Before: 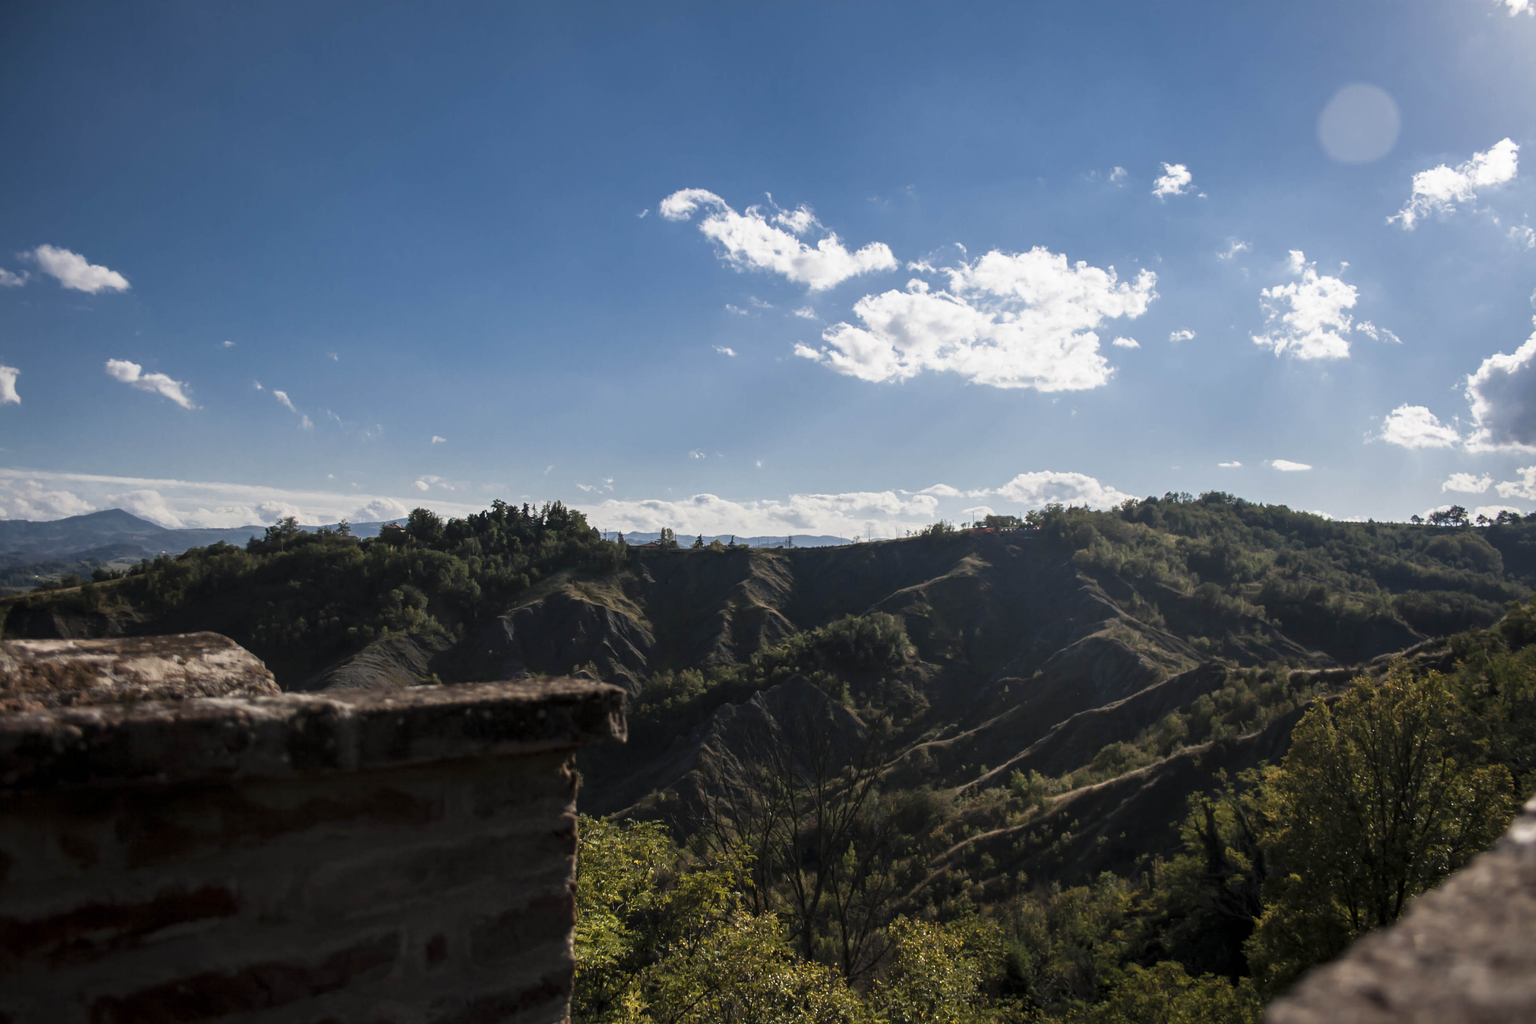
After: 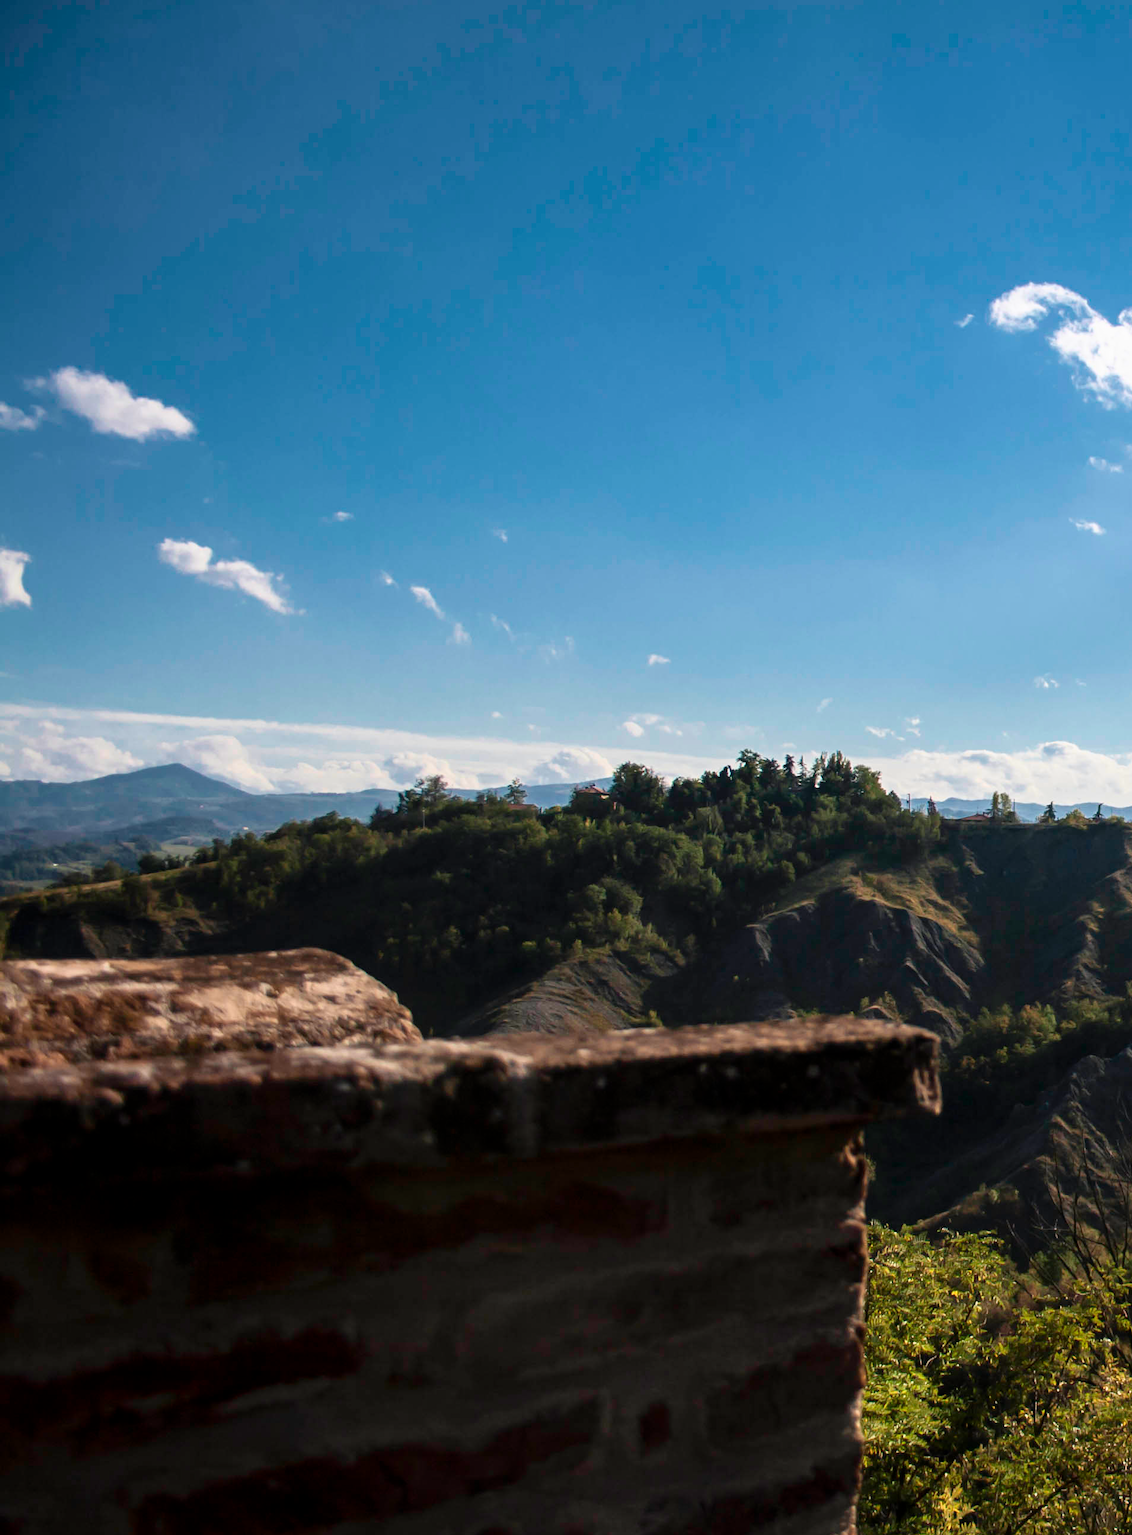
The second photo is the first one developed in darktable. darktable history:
crop and rotate: left 0%, top 0%, right 50.845%
tone curve: curves: ch0 [(0, 0) (0.389, 0.458) (0.745, 0.82) (0.849, 0.917) (0.919, 0.969) (1, 1)]; ch1 [(0, 0) (0.437, 0.404) (0.5, 0.5) (0.529, 0.55) (0.58, 0.6) (0.616, 0.649) (1, 1)]; ch2 [(0, 0) (0.442, 0.428) (0.5, 0.5) (0.525, 0.543) (0.585, 0.62) (1, 1)], color space Lab, independent channels, preserve colors none
